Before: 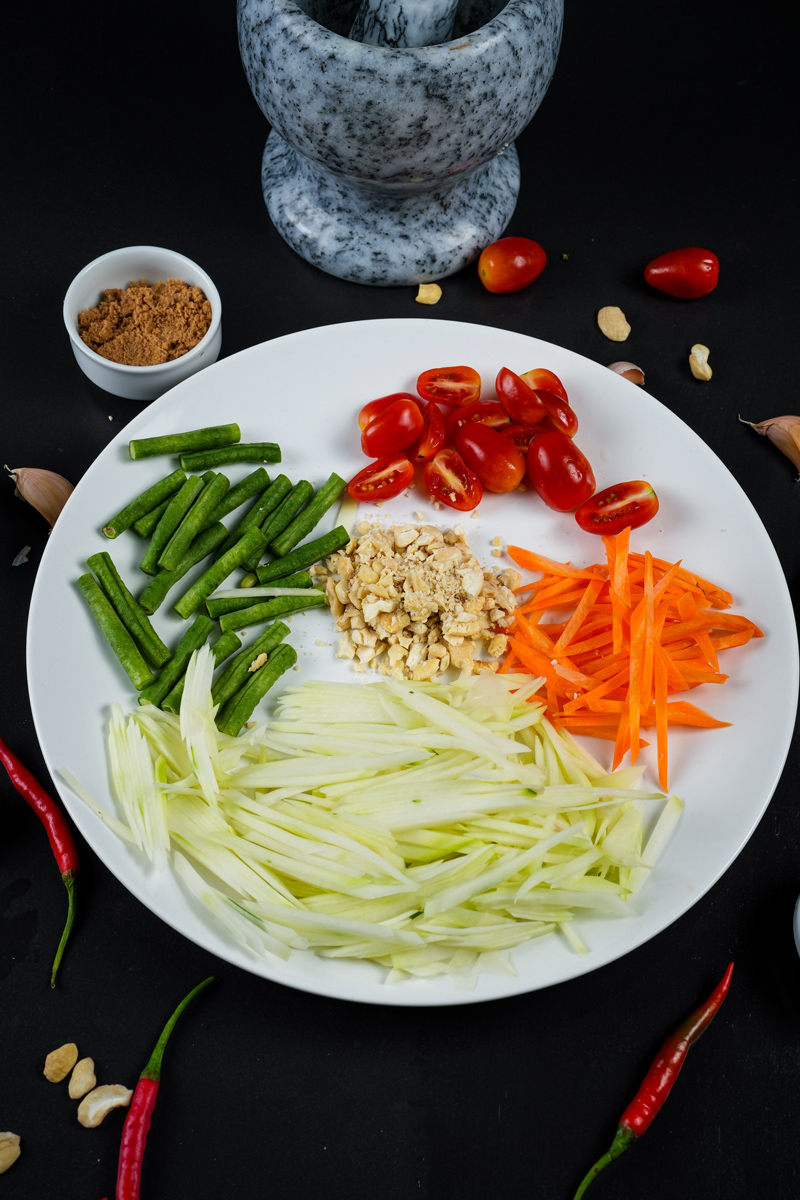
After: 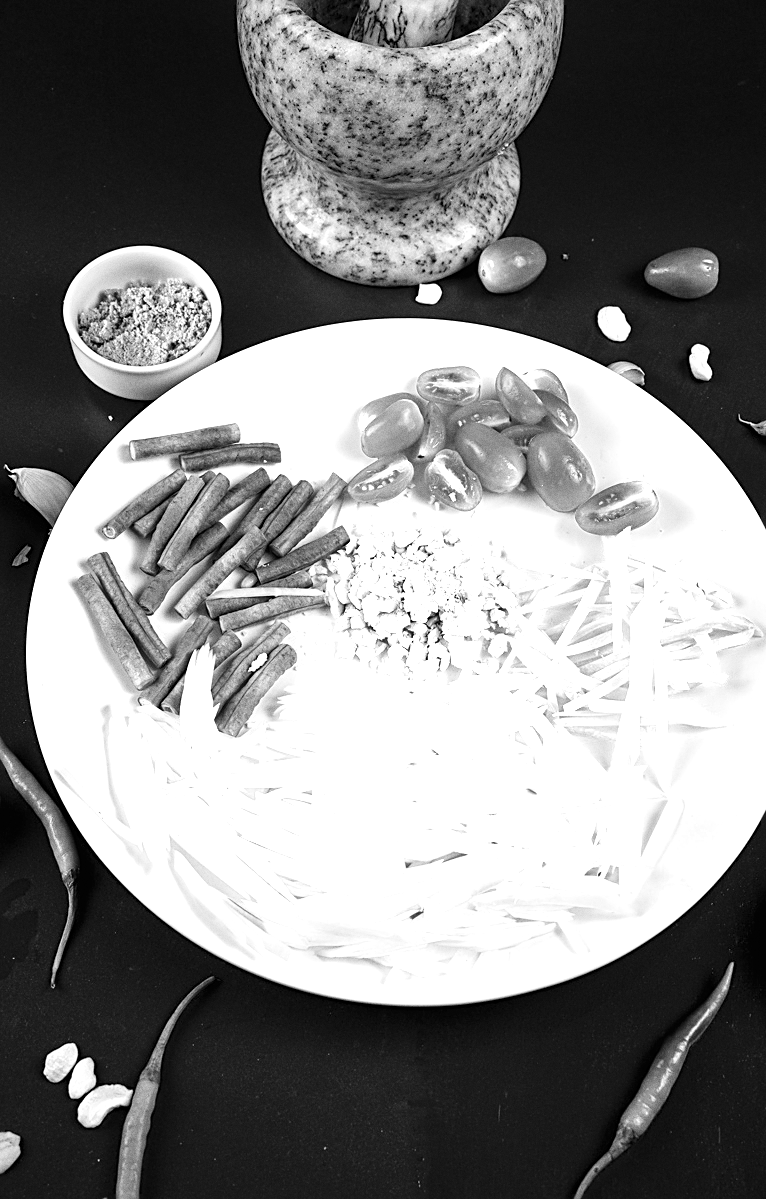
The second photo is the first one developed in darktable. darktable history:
exposure: exposure 0.661 EV, compensate highlight preservation false
monochrome: on, module defaults
crop: right 4.126%, bottom 0.031%
color zones: curves: ch0 [(0.018, 0.548) (0.197, 0.654) (0.425, 0.447) (0.605, 0.658) (0.732, 0.579)]; ch1 [(0.105, 0.531) (0.224, 0.531) (0.386, 0.39) (0.618, 0.456) (0.732, 0.456) (0.956, 0.421)]; ch2 [(0.039, 0.583) (0.215, 0.465) (0.399, 0.544) (0.465, 0.548) (0.614, 0.447) (0.724, 0.43) (0.882, 0.623) (0.956, 0.632)]
contrast brightness saturation: brightness 0.18, saturation -0.5
sharpen: on, module defaults
grain: coarseness 0.09 ISO
color balance: lift [1, 1.001, 0.999, 1.001], gamma [1, 1.004, 1.007, 0.993], gain [1, 0.991, 0.987, 1.013], contrast 10%, output saturation 120%
